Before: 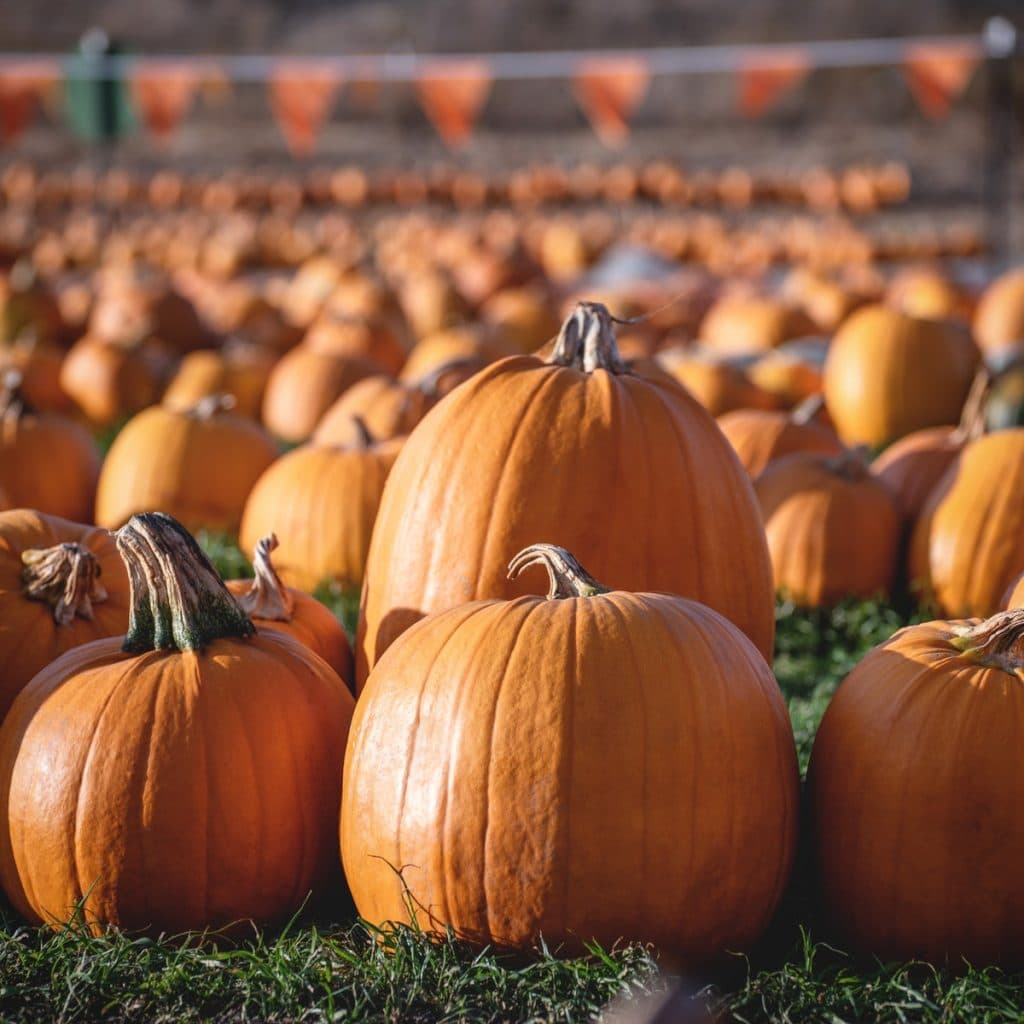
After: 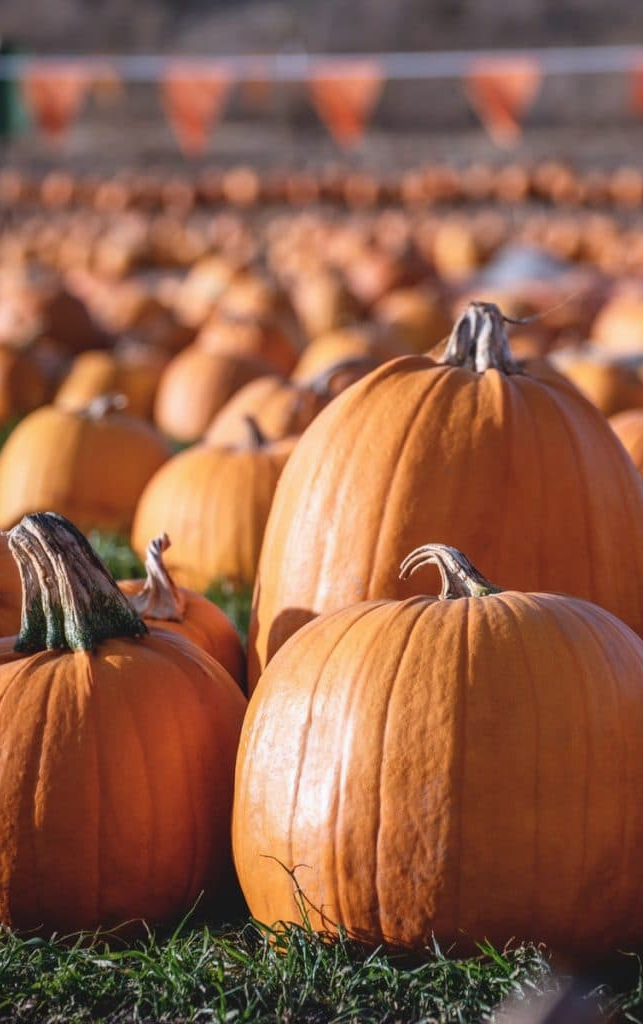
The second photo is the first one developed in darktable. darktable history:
crop: left 10.644%, right 26.528%
color correction: highlights a* -0.137, highlights b* -5.91, shadows a* -0.137, shadows b* -0.137
